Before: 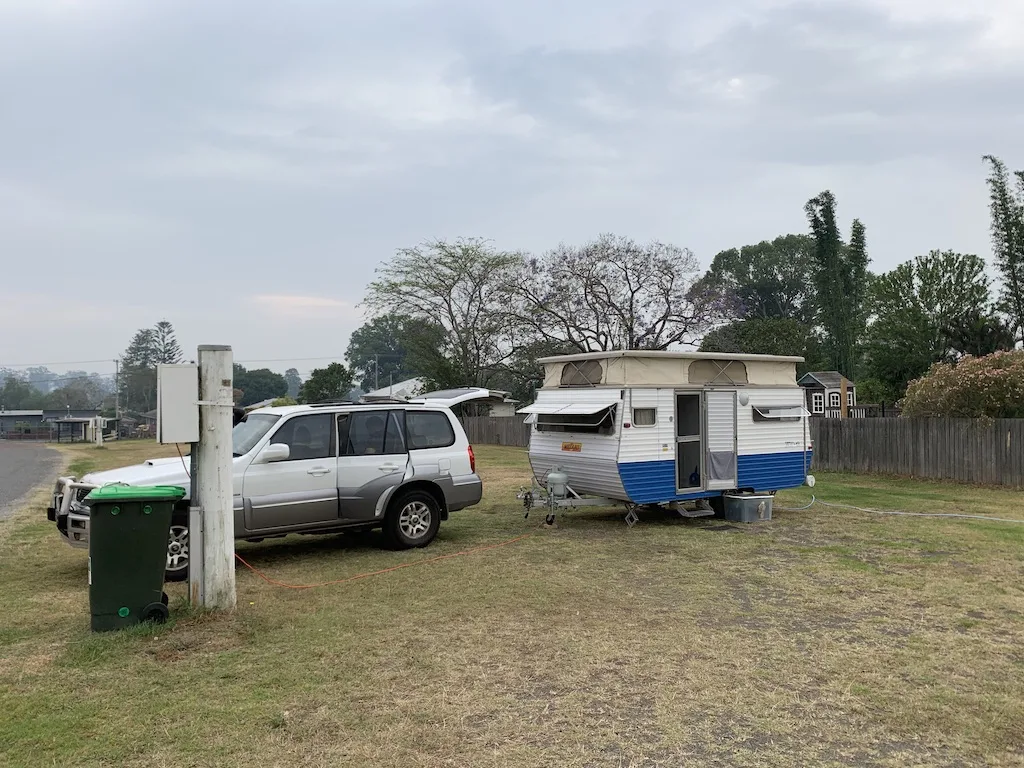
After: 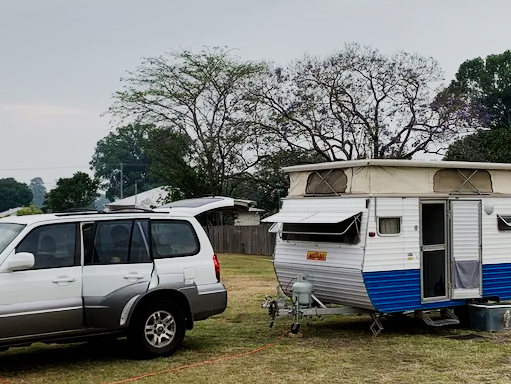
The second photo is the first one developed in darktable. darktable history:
crop: left 25%, top 25%, right 25%, bottom 25%
shadows and highlights: soften with gaussian
sigmoid: contrast 1.8, skew -0.2, preserve hue 0%, red attenuation 0.1, red rotation 0.035, green attenuation 0.1, green rotation -0.017, blue attenuation 0.15, blue rotation -0.052, base primaries Rec2020
